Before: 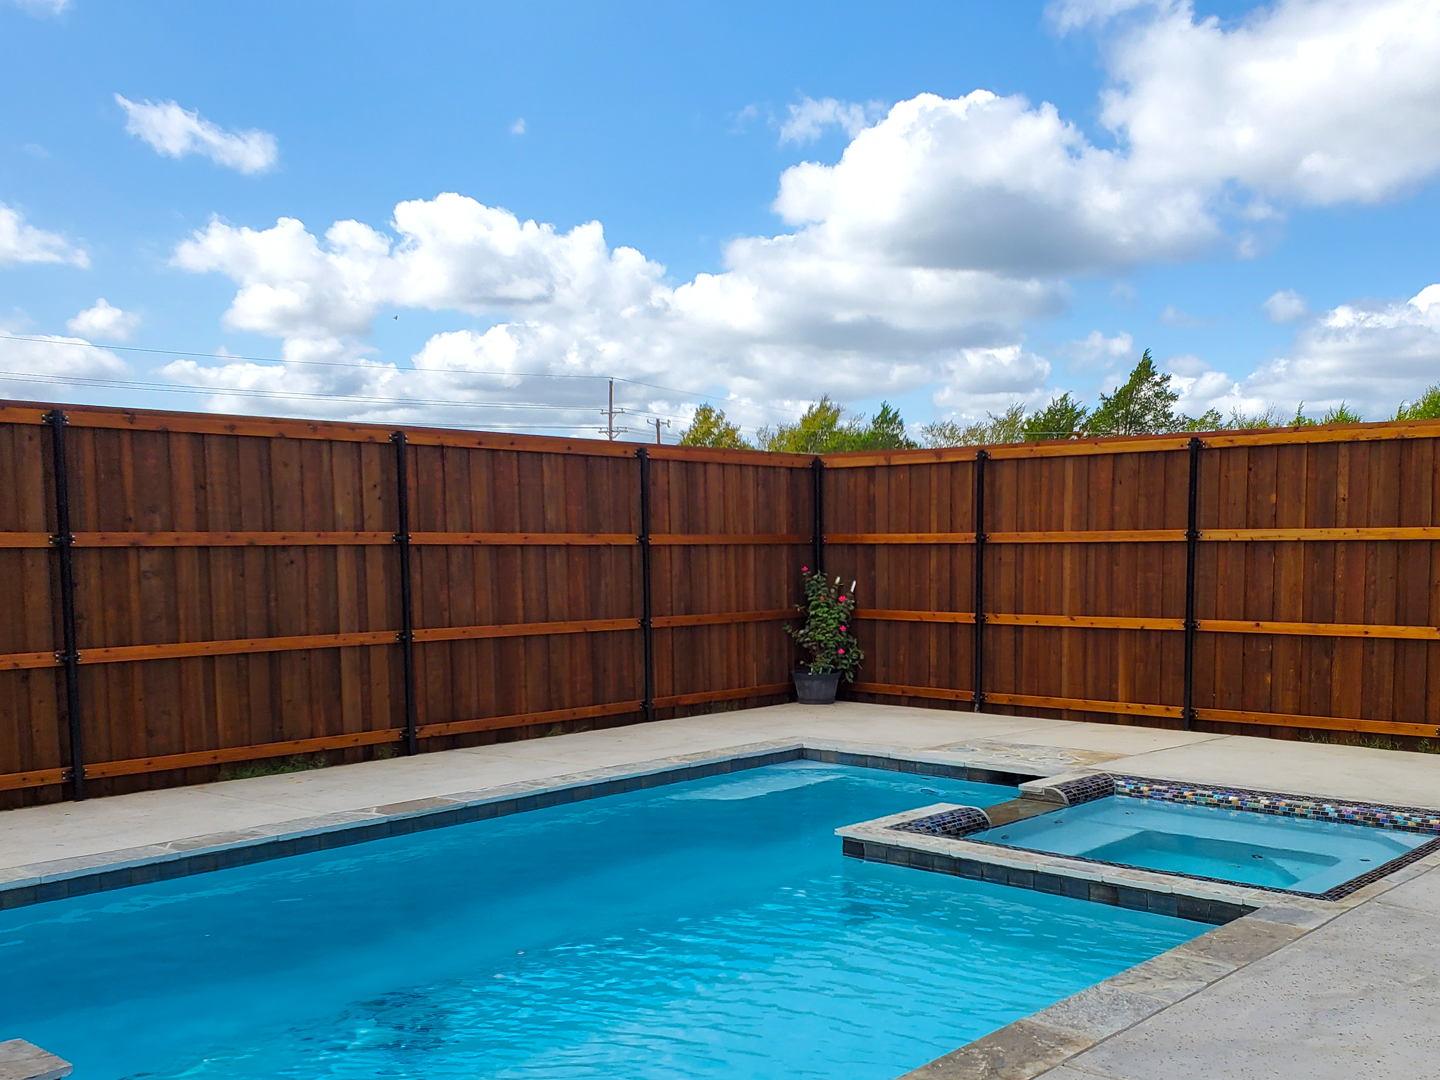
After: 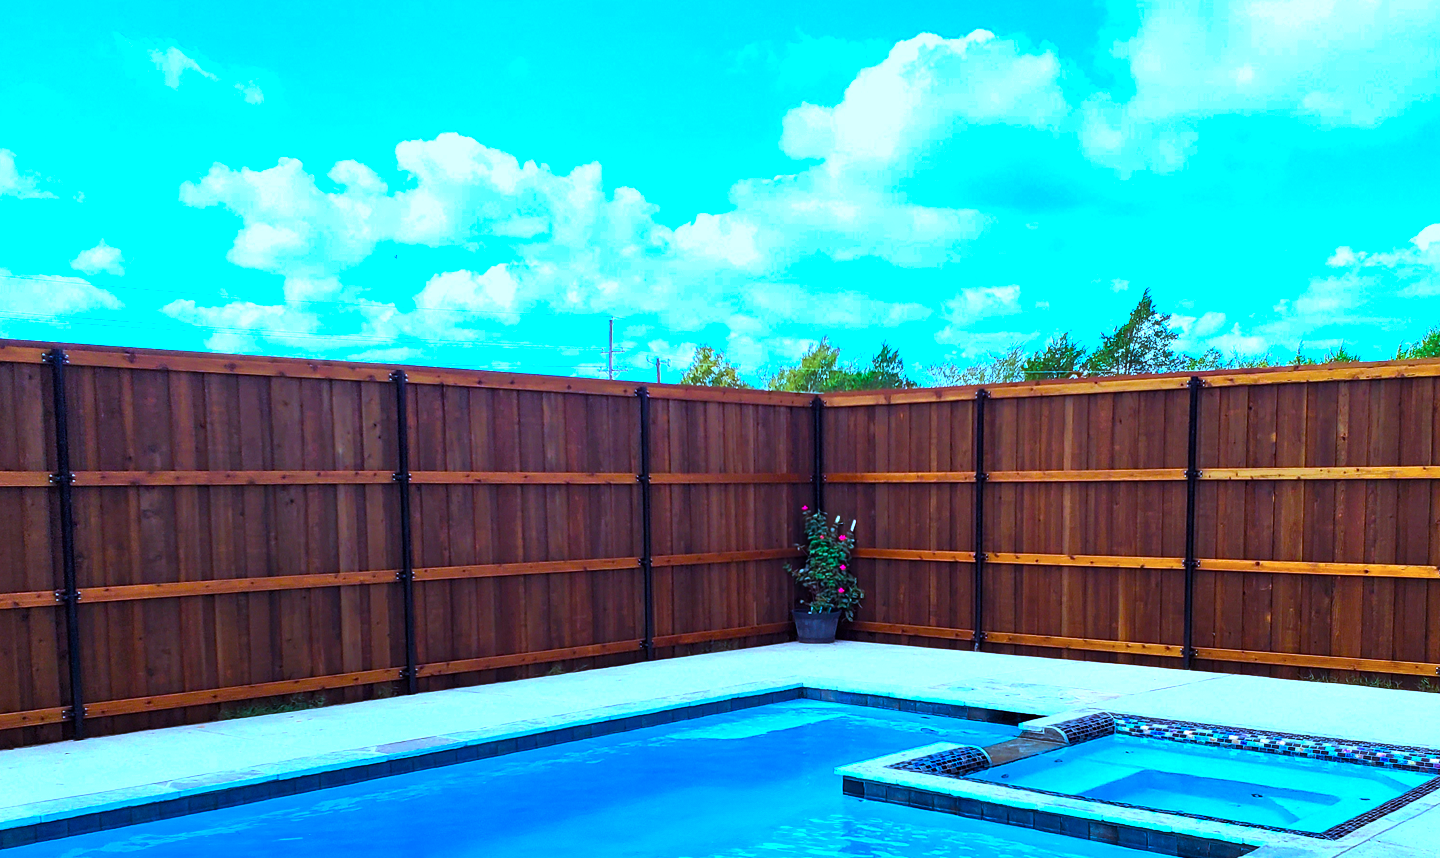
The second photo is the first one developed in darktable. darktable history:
color calibration: illuminant as shot in camera, x 0.441, y 0.412, temperature 2936.07 K
color balance rgb: shadows lift › chroma 4.744%, shadows lift › hue 24.88°, perceptual saturation grading › global saturation 30.164%, perceptual brilliance grading › highlights 14.419%, perceptual brilliance grading › mid-tones -6.528%, perceptual brilliance grading › shadows -26.316%
crop and rotate: top 5.653%, bottom 14.821%
exposure: black level correction 0, exposure 0.893 EV, compensate exposure bias true, compensate highlight preservation false
